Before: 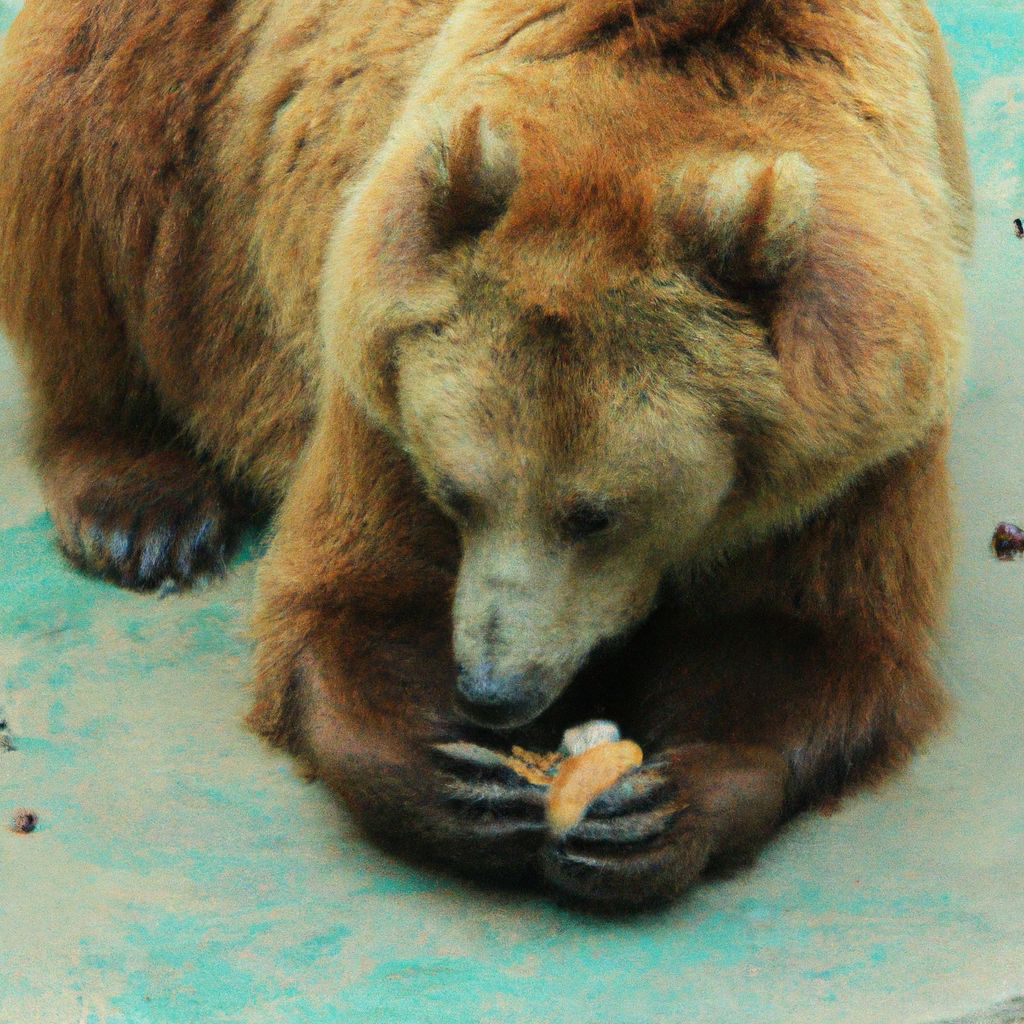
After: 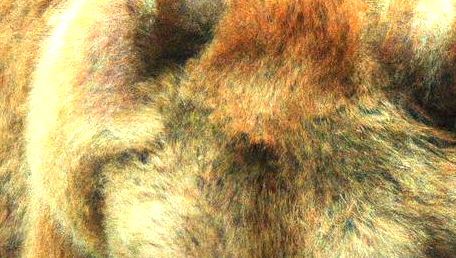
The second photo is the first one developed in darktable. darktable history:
crop: left 28.748%, top 16.857%, right 26.684%, bottom 57.93%
tone equalizer: luminance estimator HSV value / RGB max
local contrast: on, module defaults
exposure: black level correction 0, exposure 1.105 EV, compensate highlight preservation false
